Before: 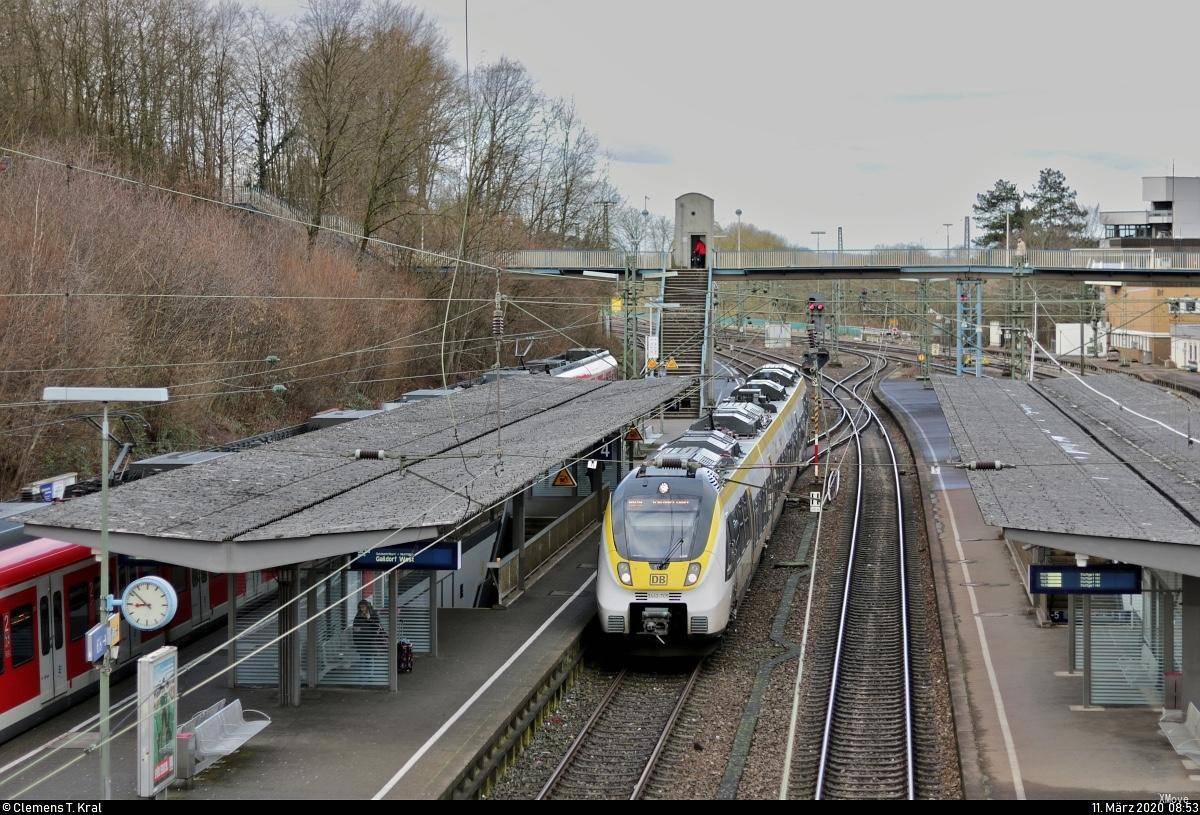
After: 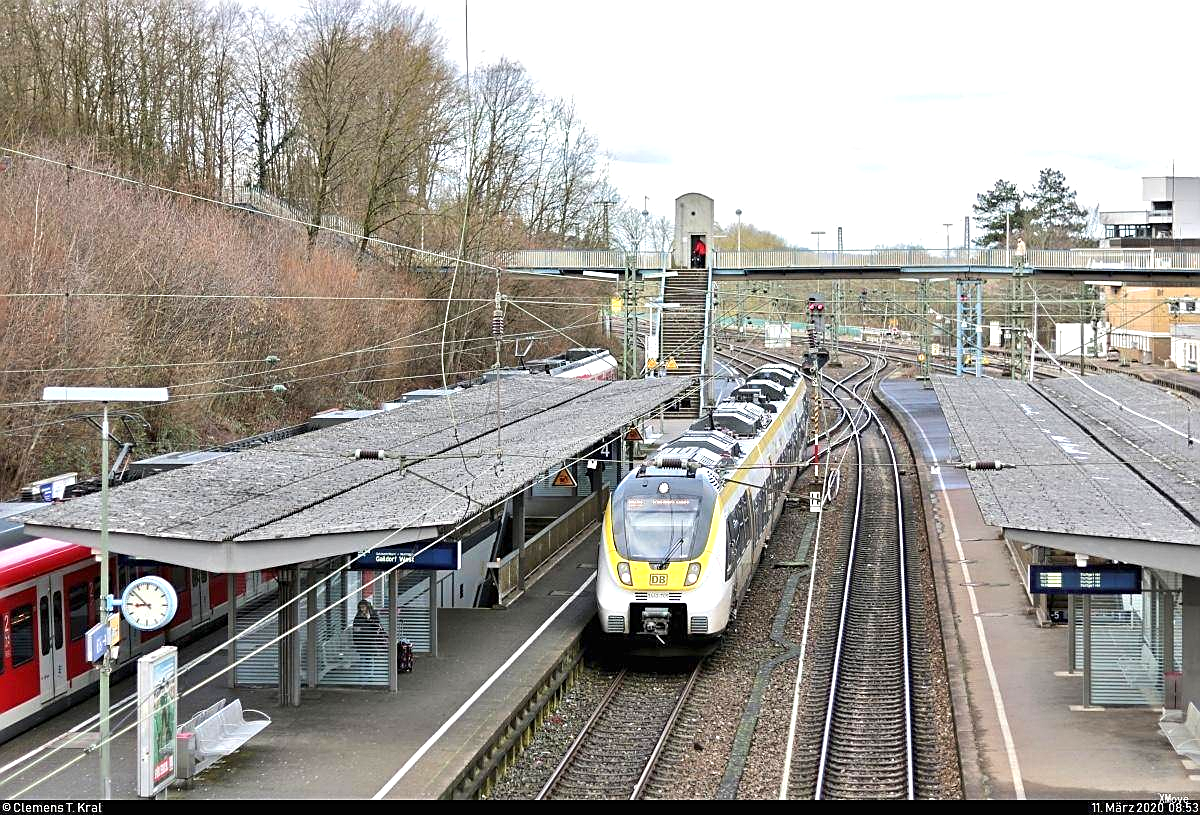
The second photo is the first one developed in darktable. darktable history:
exposure: black level correction 0, exposure 0.9 EV, compensate highlight preservation false
sharpen: on, module defaults
